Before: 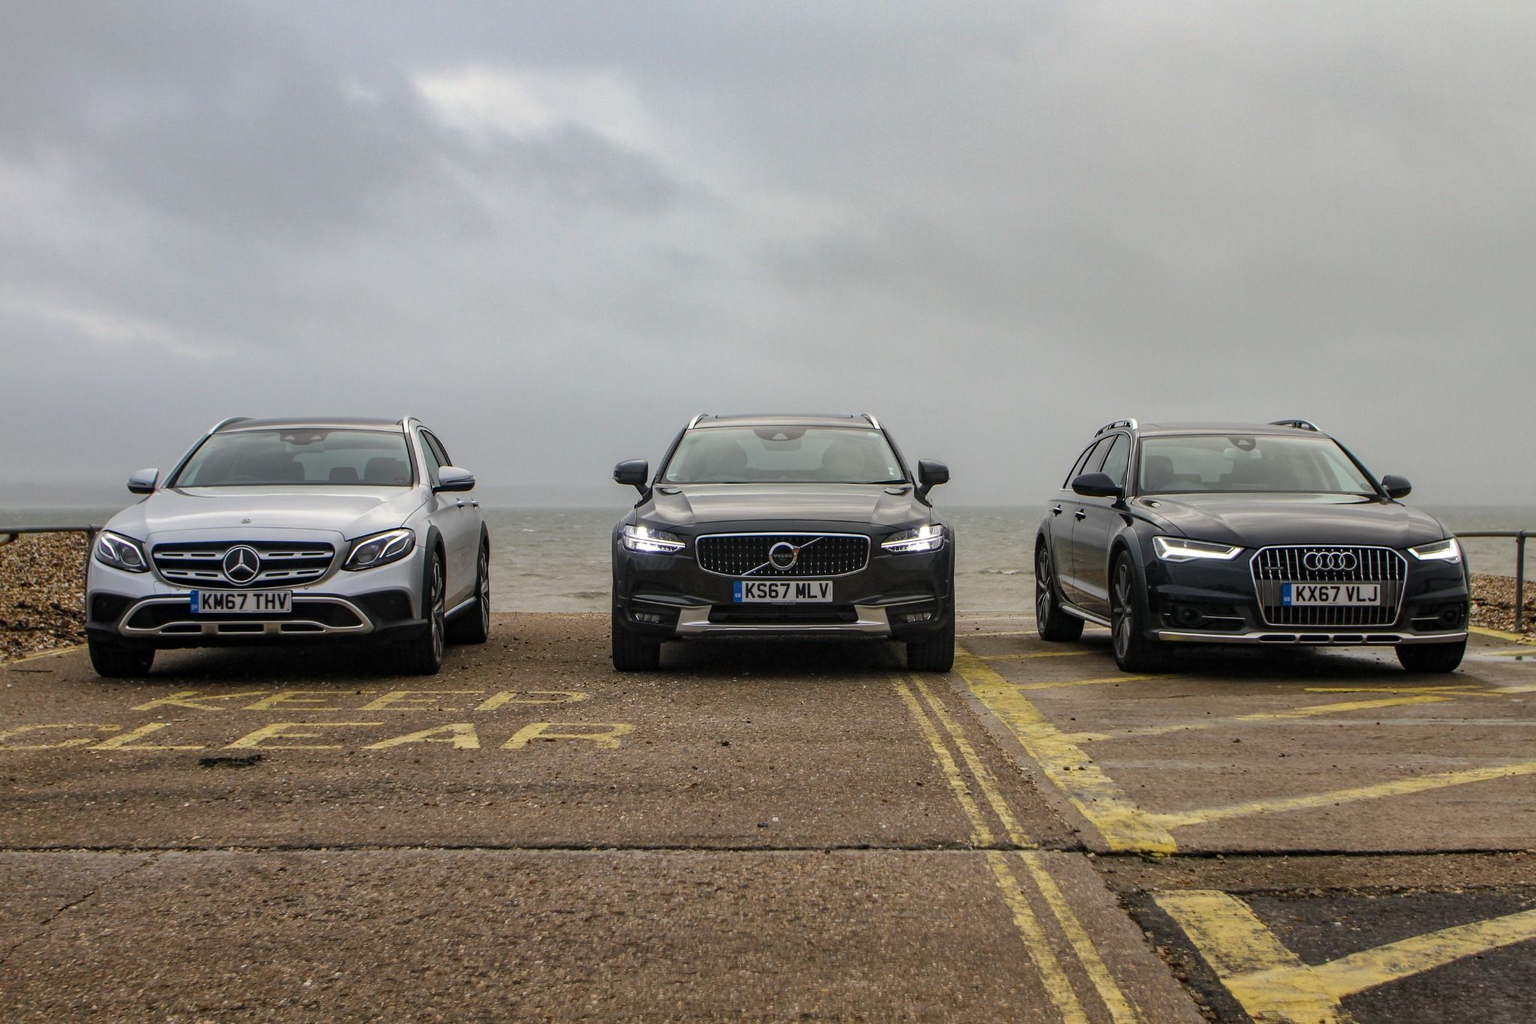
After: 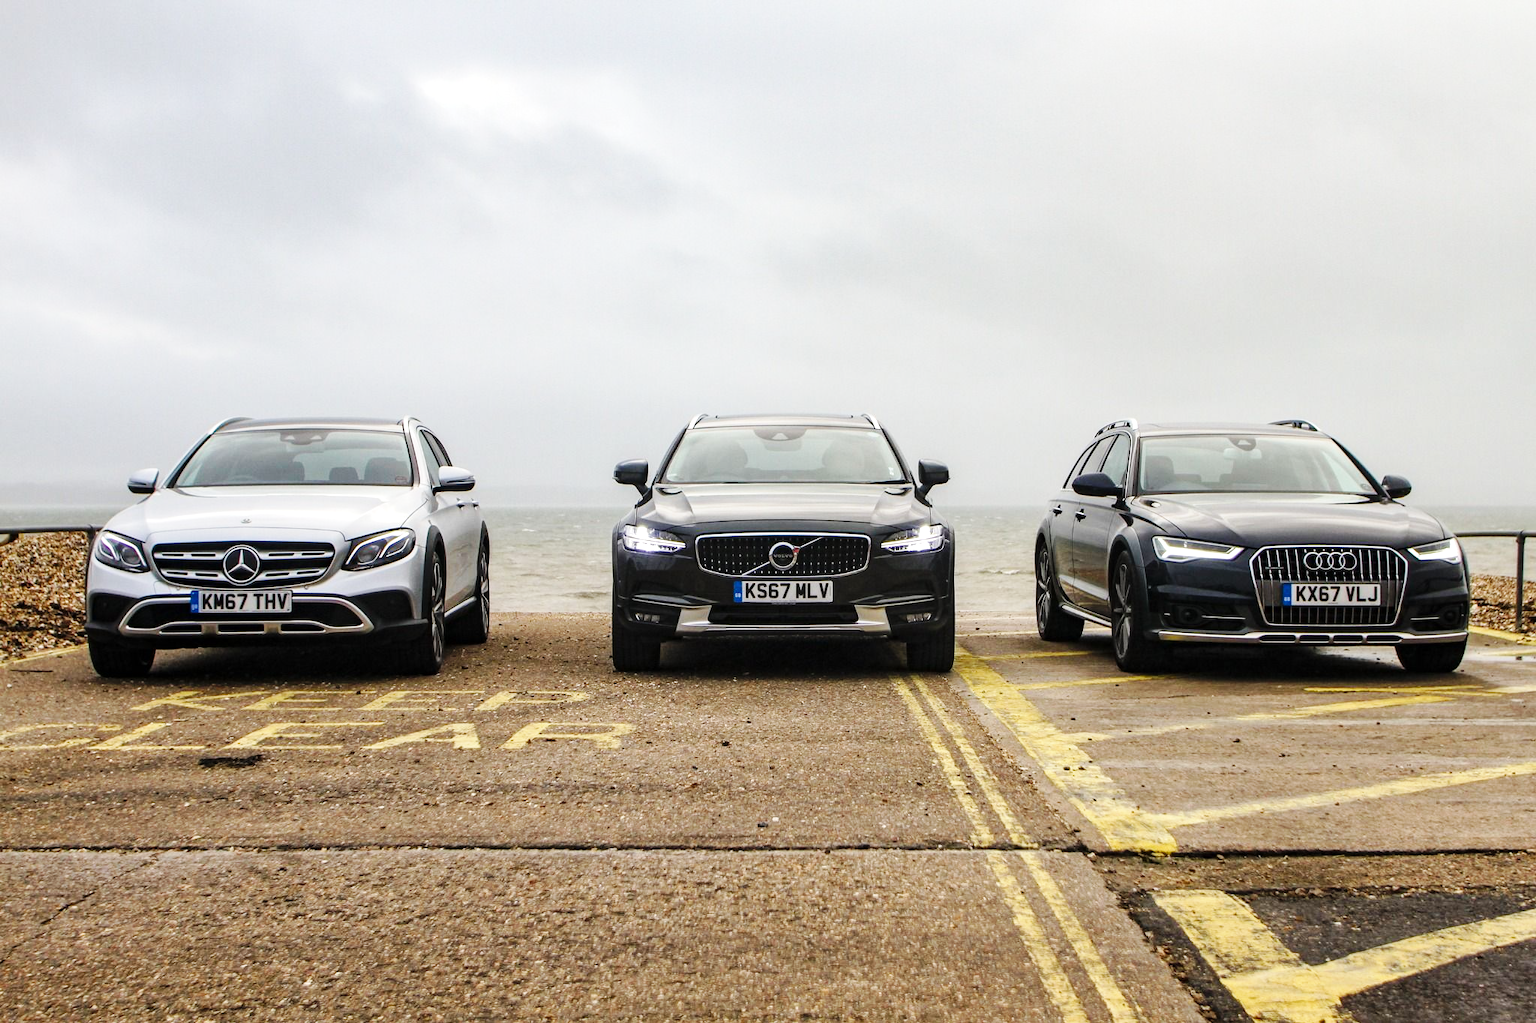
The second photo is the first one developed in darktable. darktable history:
exposure: exposure 0.485 EV, compensate highlight preservation false
base curve: curves: ch0 [(0, 0) (0.032, 0.025) (0.121, 0.166) (0.206, 0.329) (0.605, 0.79) (1, 1)], preserve colors none
